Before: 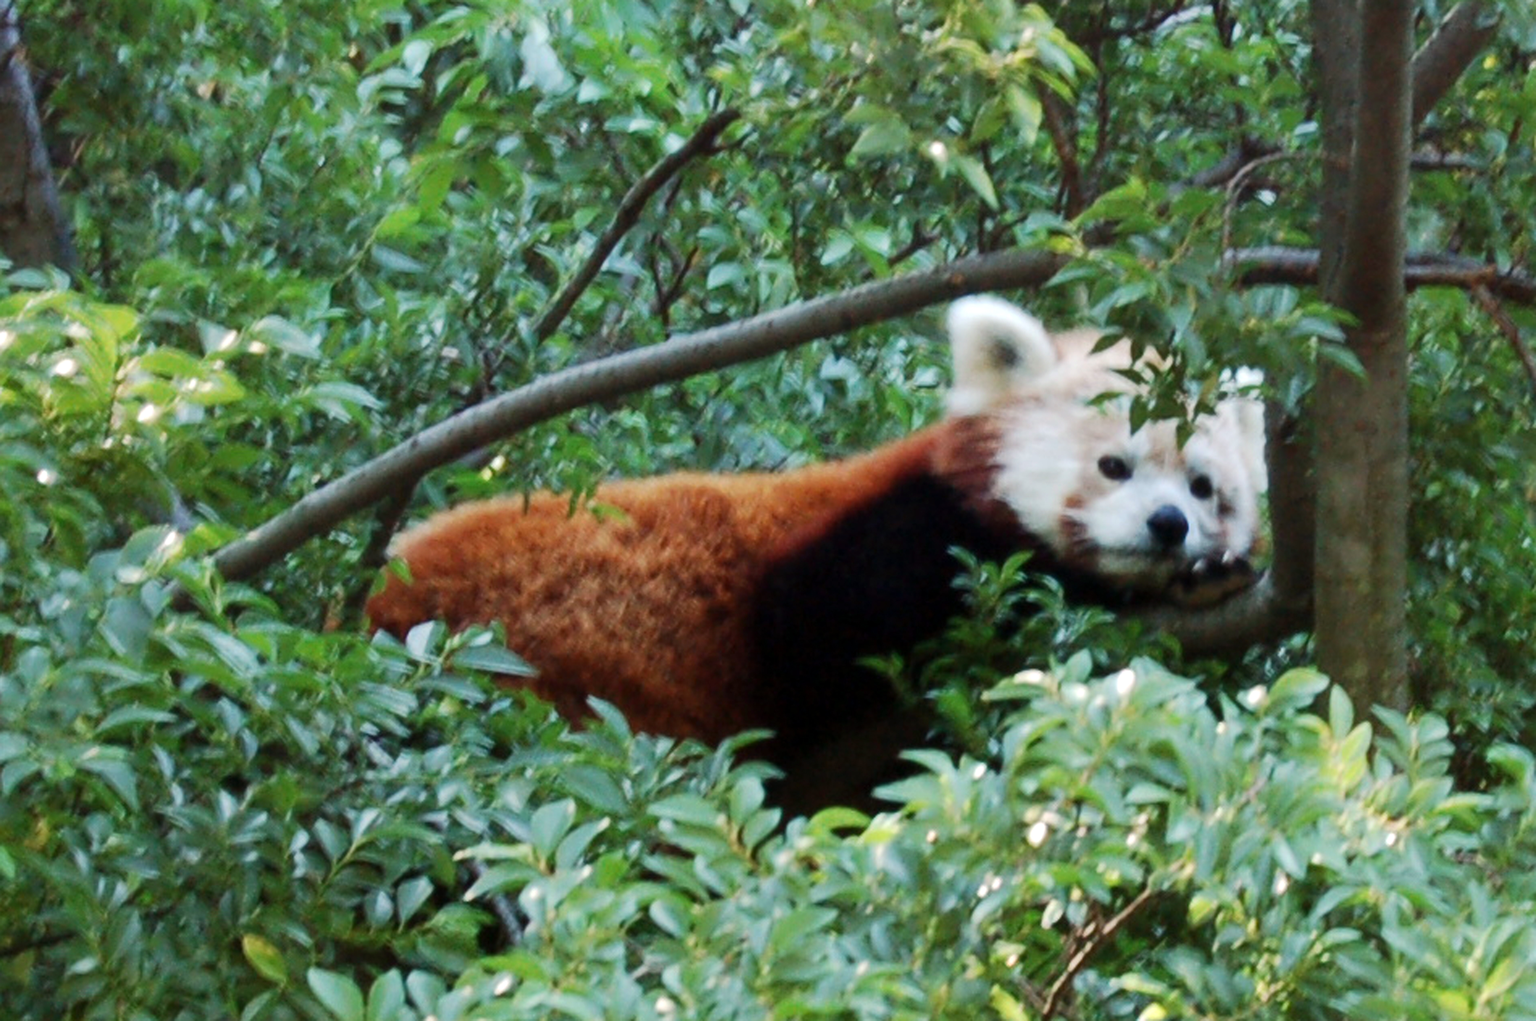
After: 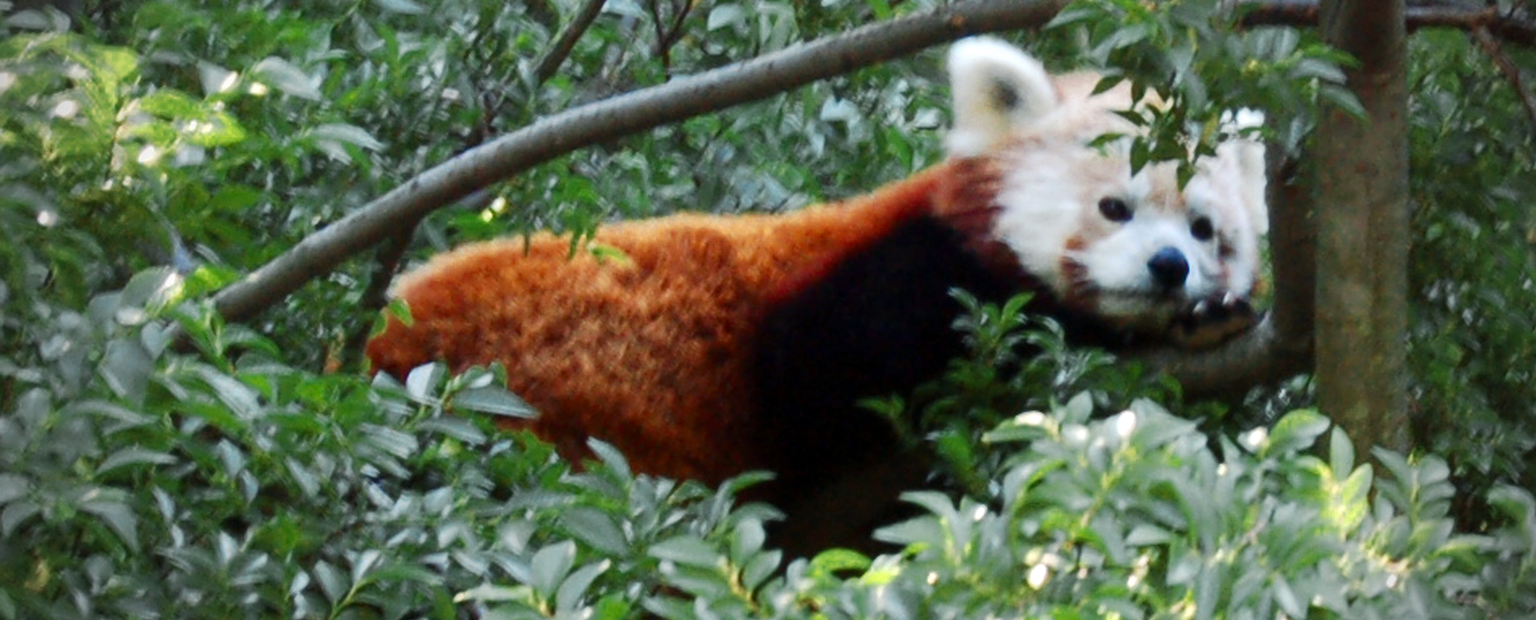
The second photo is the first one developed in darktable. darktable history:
crop and rotate: top 25.357%, bottom 13.942%
vignetting: fall-off start 75%, brightness -0.692, width/height ratio 1.084
color zones: curves: ch0 [(0.004, 0.305) (0.261, 0.623) (0.389, 0.399) (0.708, 0.571) (0.947, 0.34)]; ch1 [(0.025, 0.645) (0.229, 0.584) (0.326, 0.551) (0.484, 0.262) (0.757, 0.643)]
